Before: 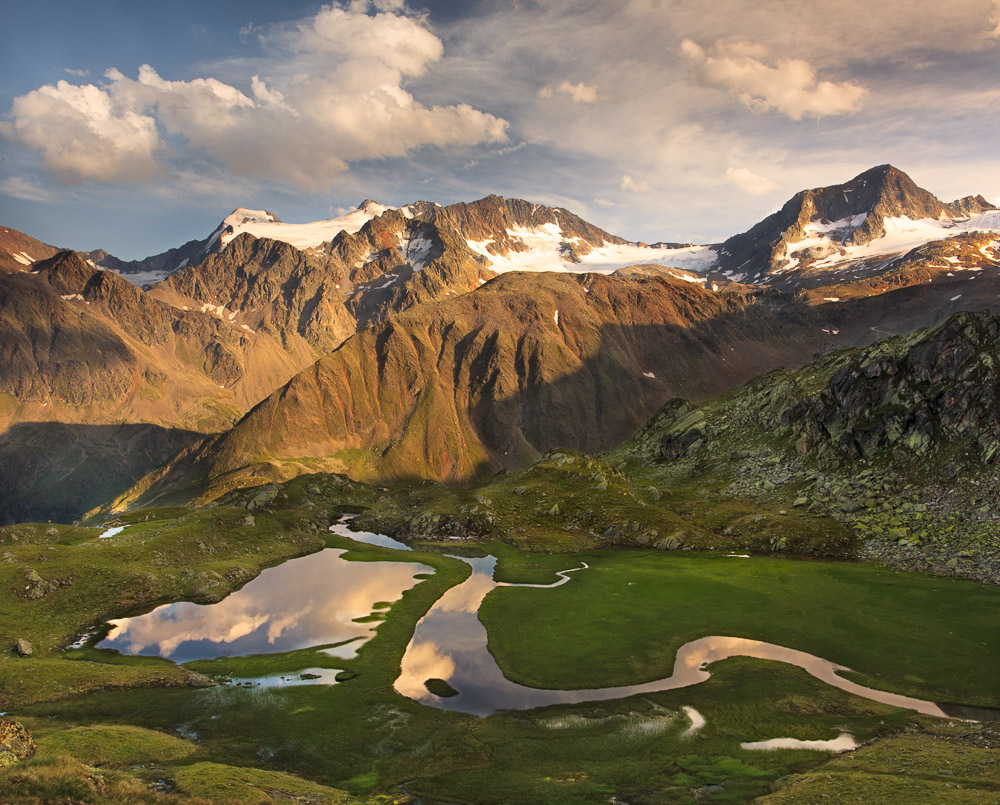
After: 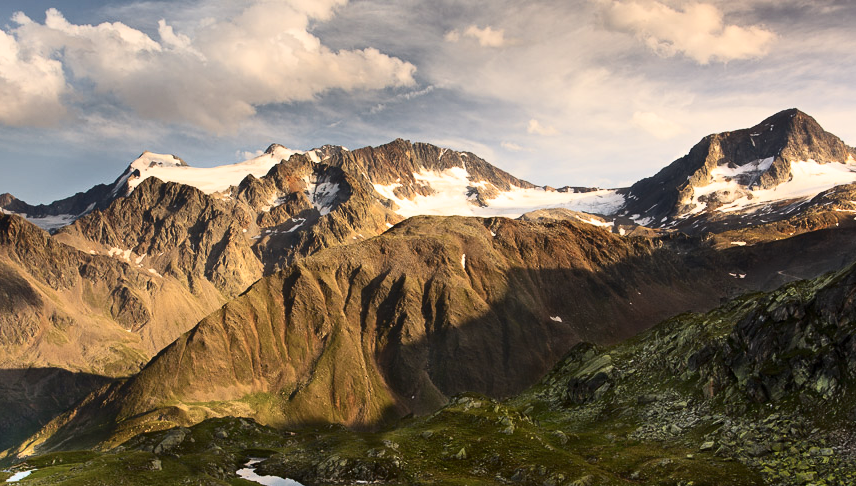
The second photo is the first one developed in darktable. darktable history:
crop and rotate: left 9.317%, top 7.162%, right 5.053%, bottom 32.415%
contrast brightness saturation: contrast 0.246, saturation -0.308
color balance rgb: linear chroma grading › global chroma 9.14%, perceptual saturation grading › global saturation 10.036%, global vibrance 20%
